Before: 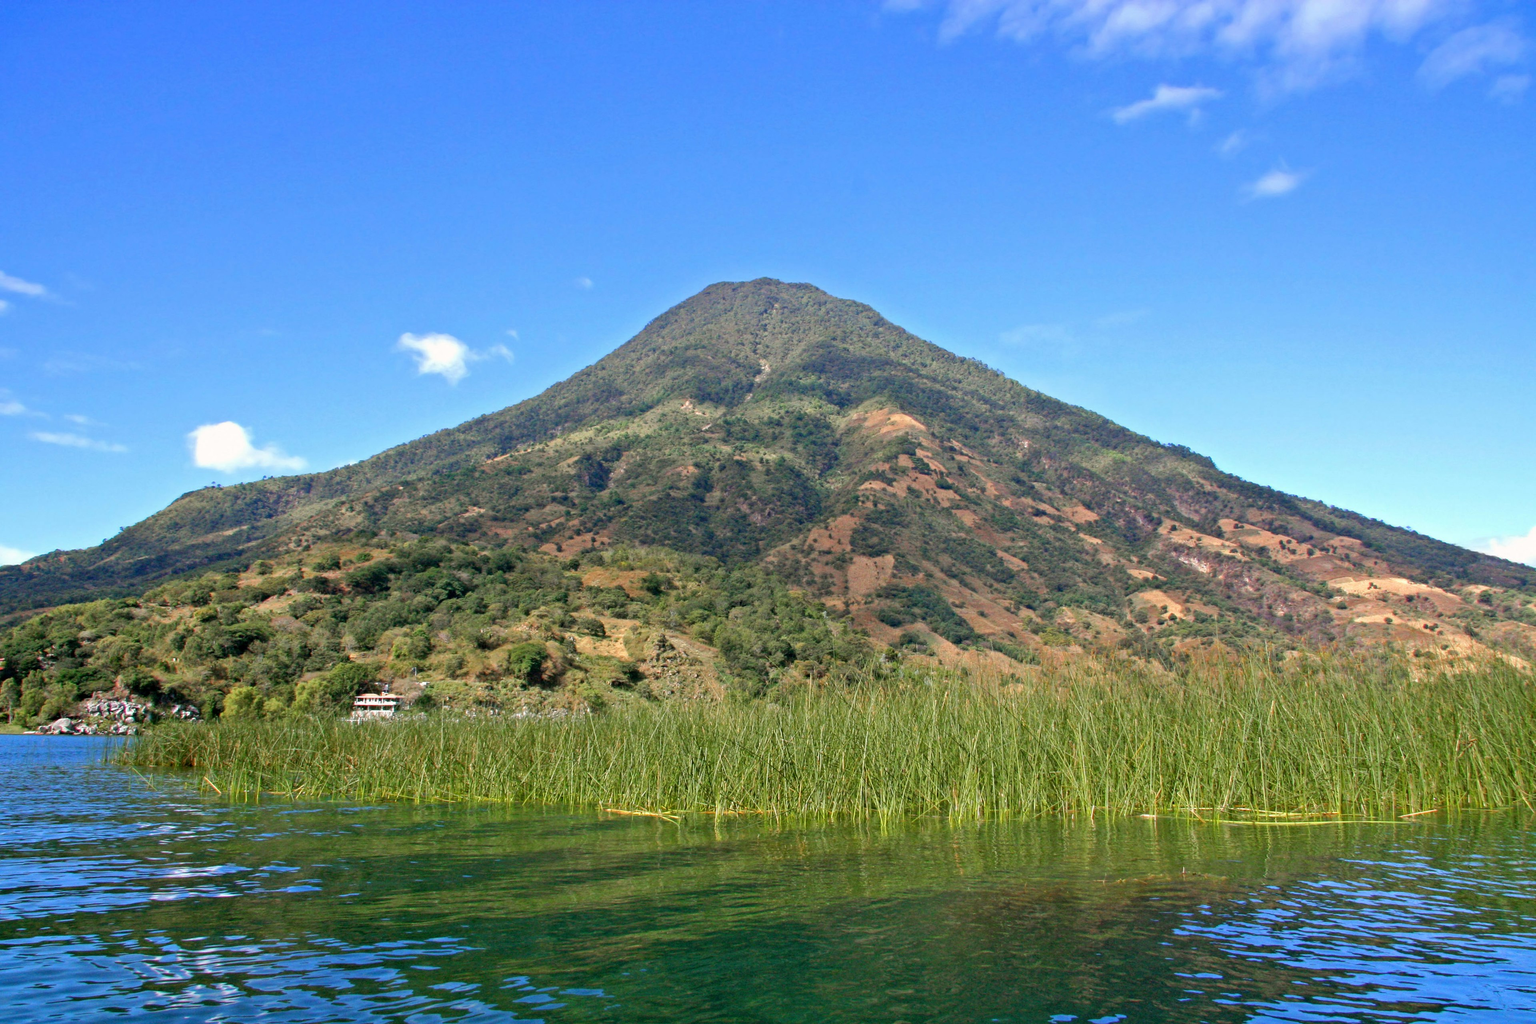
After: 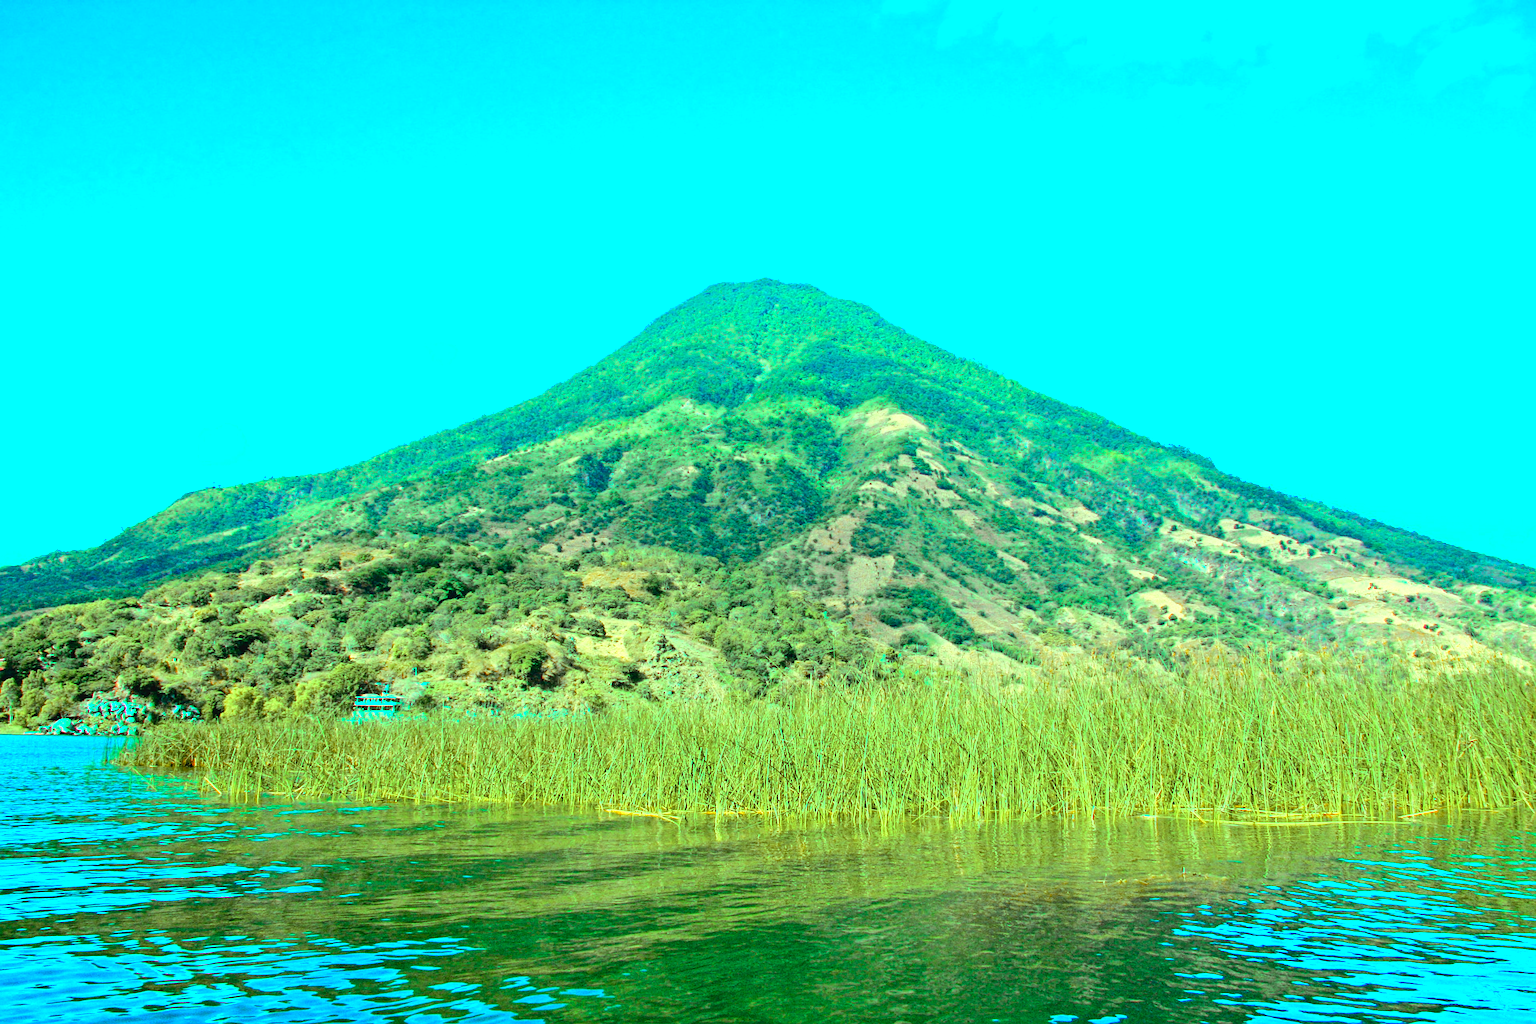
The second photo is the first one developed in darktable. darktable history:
tone curve: curves: ch0 [(0, 0.01) (0.037, 0.032) (0.131, 0.108) (0.275, 0.256) (0.483, 0.512) (0.61, 0.665) (0.696, 0.742) (0.792, 0.819) (0.911, 0.925) (0.997, 0.995)]; ch1 [(0, 0) (0.308, 0.29) (0.425, 0.411) (0.492, 0.488) (0.505, 0.503) (0.527, 0.531) (0.568, 0.594) (0.683, 0.702) (0.746, 0.77) (1, 1)]; ch2 [(0, 0) (0.246, 0.233) (0.36, 0.352) (0.415, 0.415) (0.485, 0.487) (0.502, 0.504) (0.525, 0.523) (0.539, 0.553) (0.587, 0.594) (0.636, 0.652) (0.711, 0.729) (0.845, 0.855) (0.998, 0.977)], color space Lab, independent channels, preserve colors none
color balance rgb: shadows lift › chroma 11.582%, shadows lift › hue 130.5°, highlights gain › luminance 19.77%, highlights gain › chroma 13.049%, highlights gain › hue 171.29°, perceptual saturation grading › global saturation 30.569%
exposure: black level correction 0, exposure 0.893 EV, compensate exposure bias true, compensate highlight preservation false
local contrast: highlights 103%, shadows 102%, detail 120%, midtone range 0.2
color zones: curves: ch1 [(0.263, 0.53) (0.376, 0.287) (0.487, 0.512) (0.748, 0.547) (1, 0.513)]; ch2 [(0.262, 0.45) (0.751, 0.477)]
contrast brightness saturation: contrast -0.104, brightness 0.049, saturation 0.081
sharpen: on, module defaults
